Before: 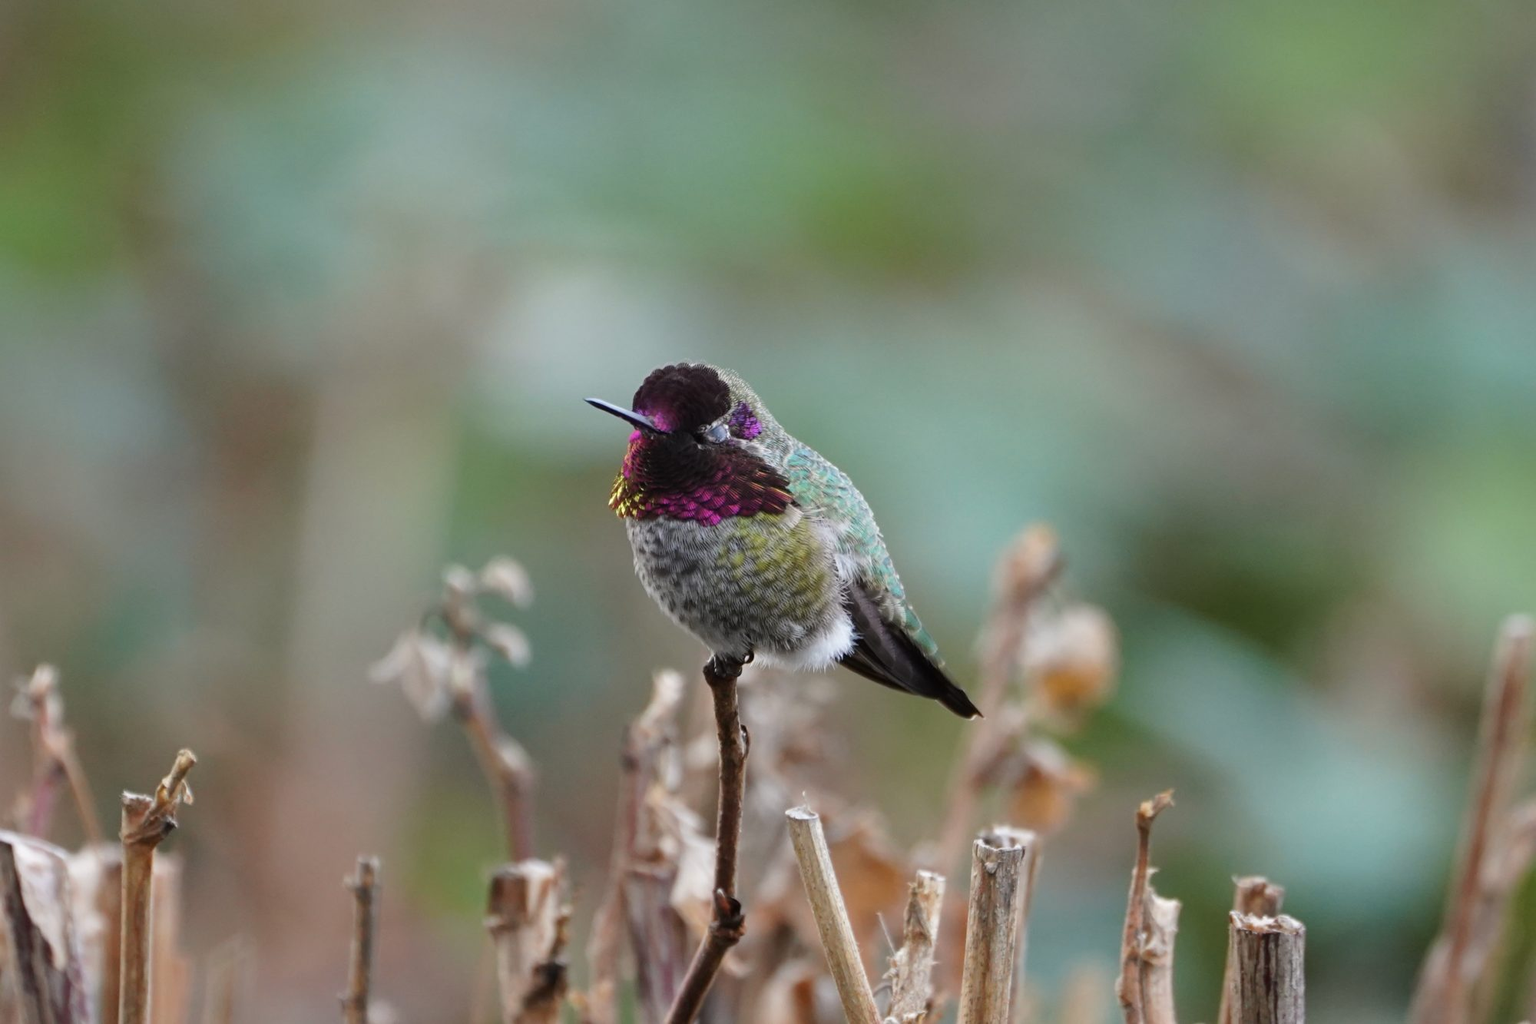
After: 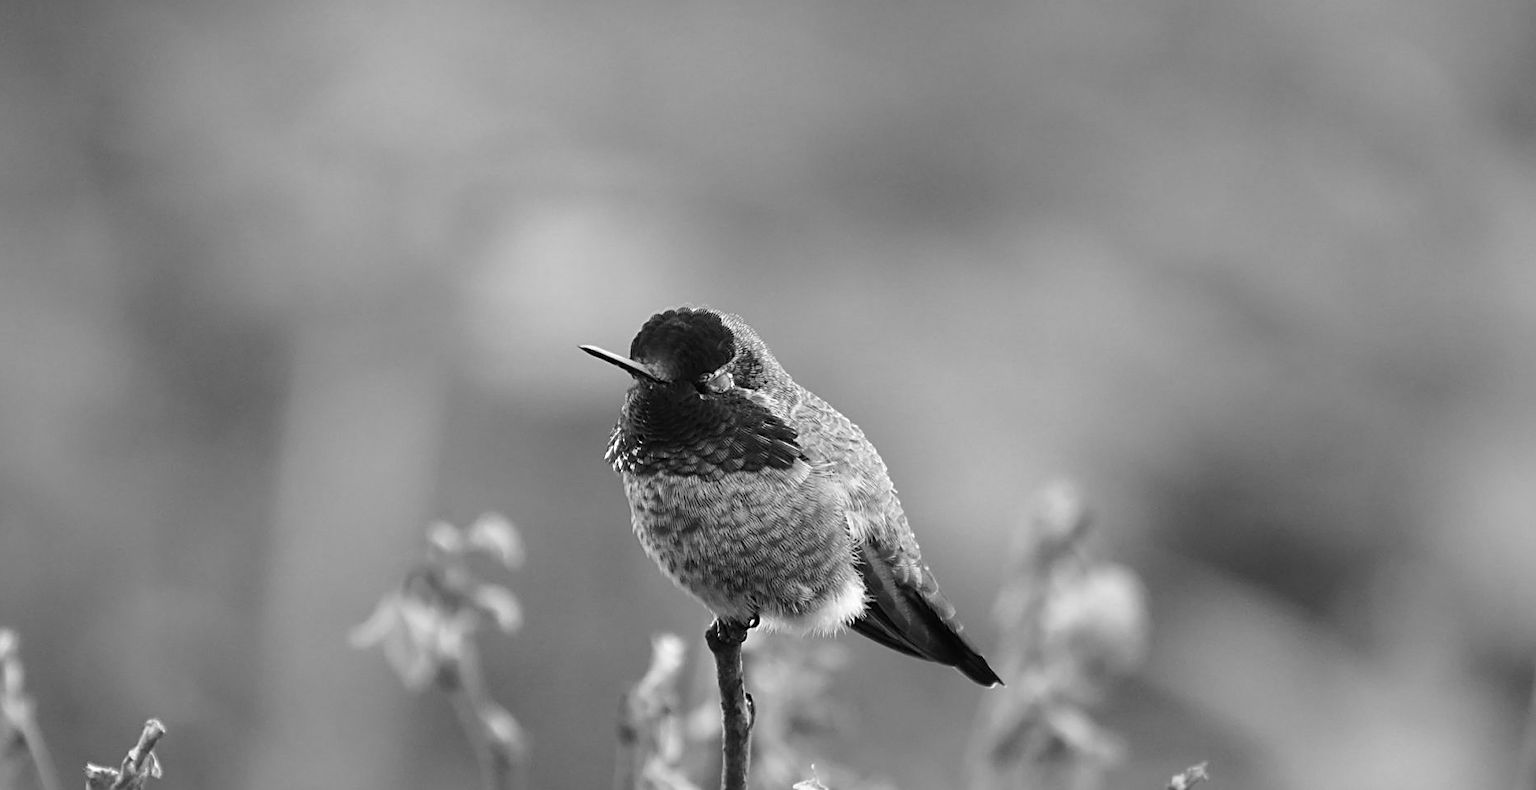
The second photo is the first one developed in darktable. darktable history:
sharpen: on, module defaults
monochrome: on, module defaults
white balance: red 1.05, blue 1.072
crop: left 2.737%, top 7.287%, right 3.421%, bottom 20.179%
exposure: exposure 0.178 EV, compensate exposure bias true, compensate highlight preservation false
